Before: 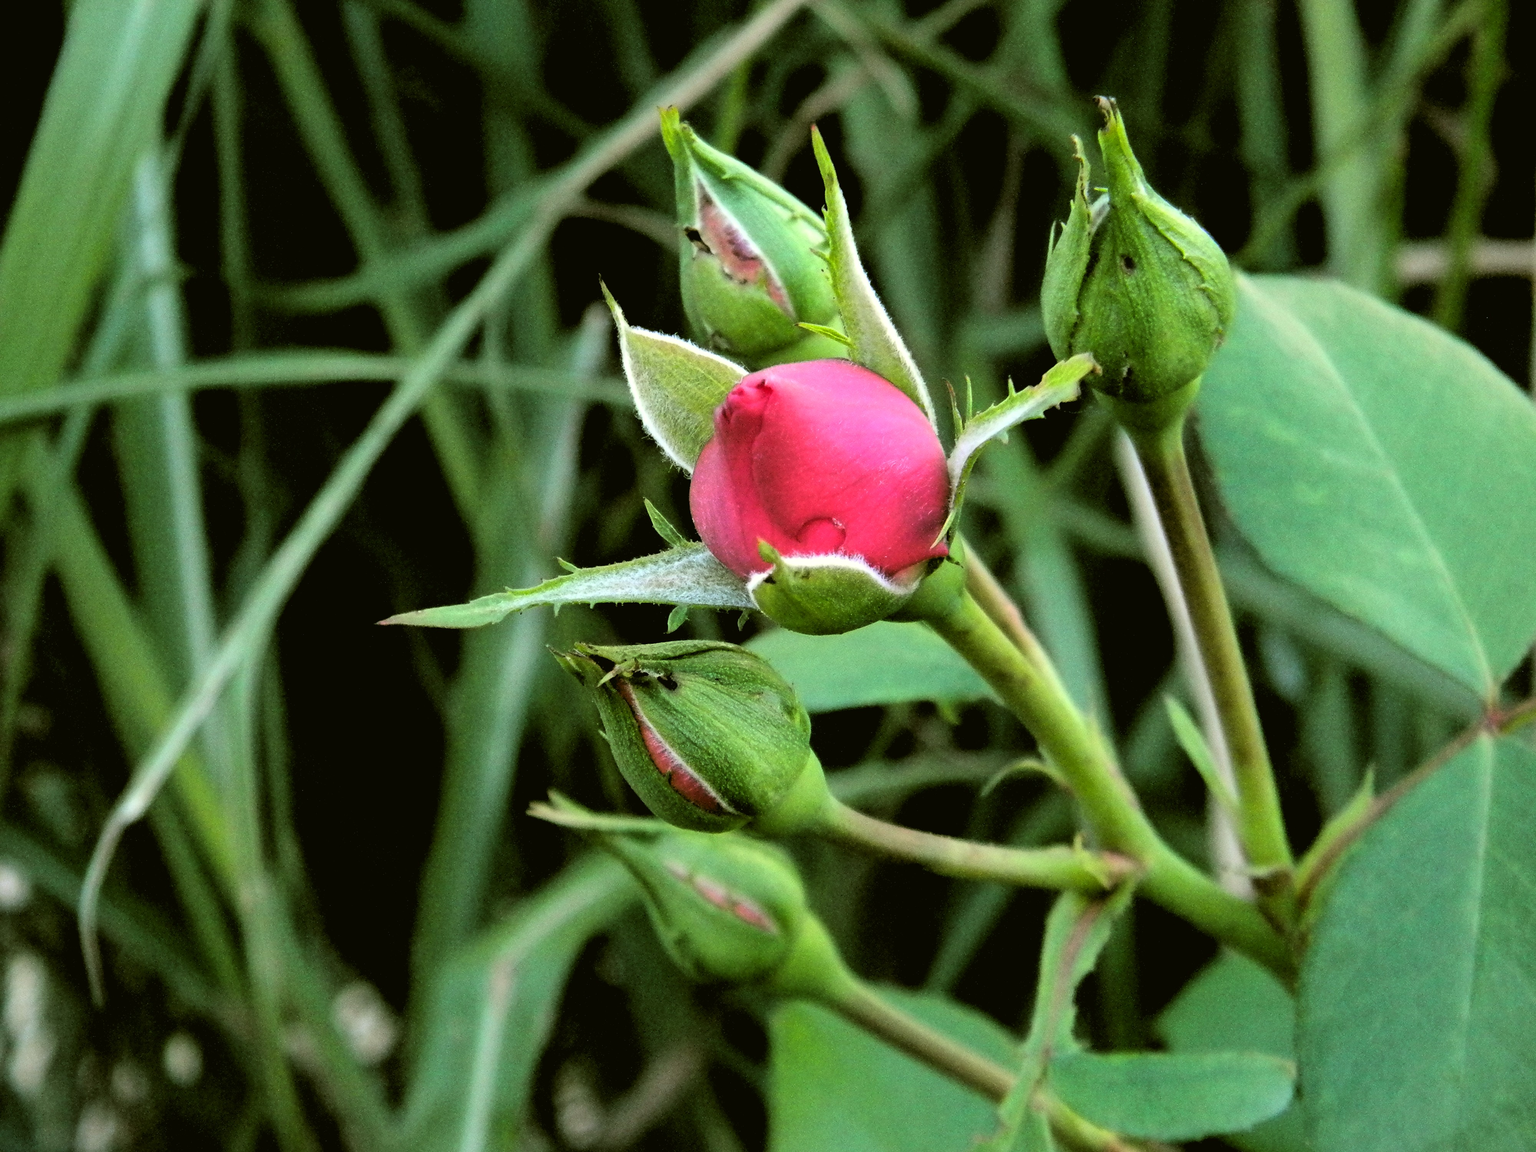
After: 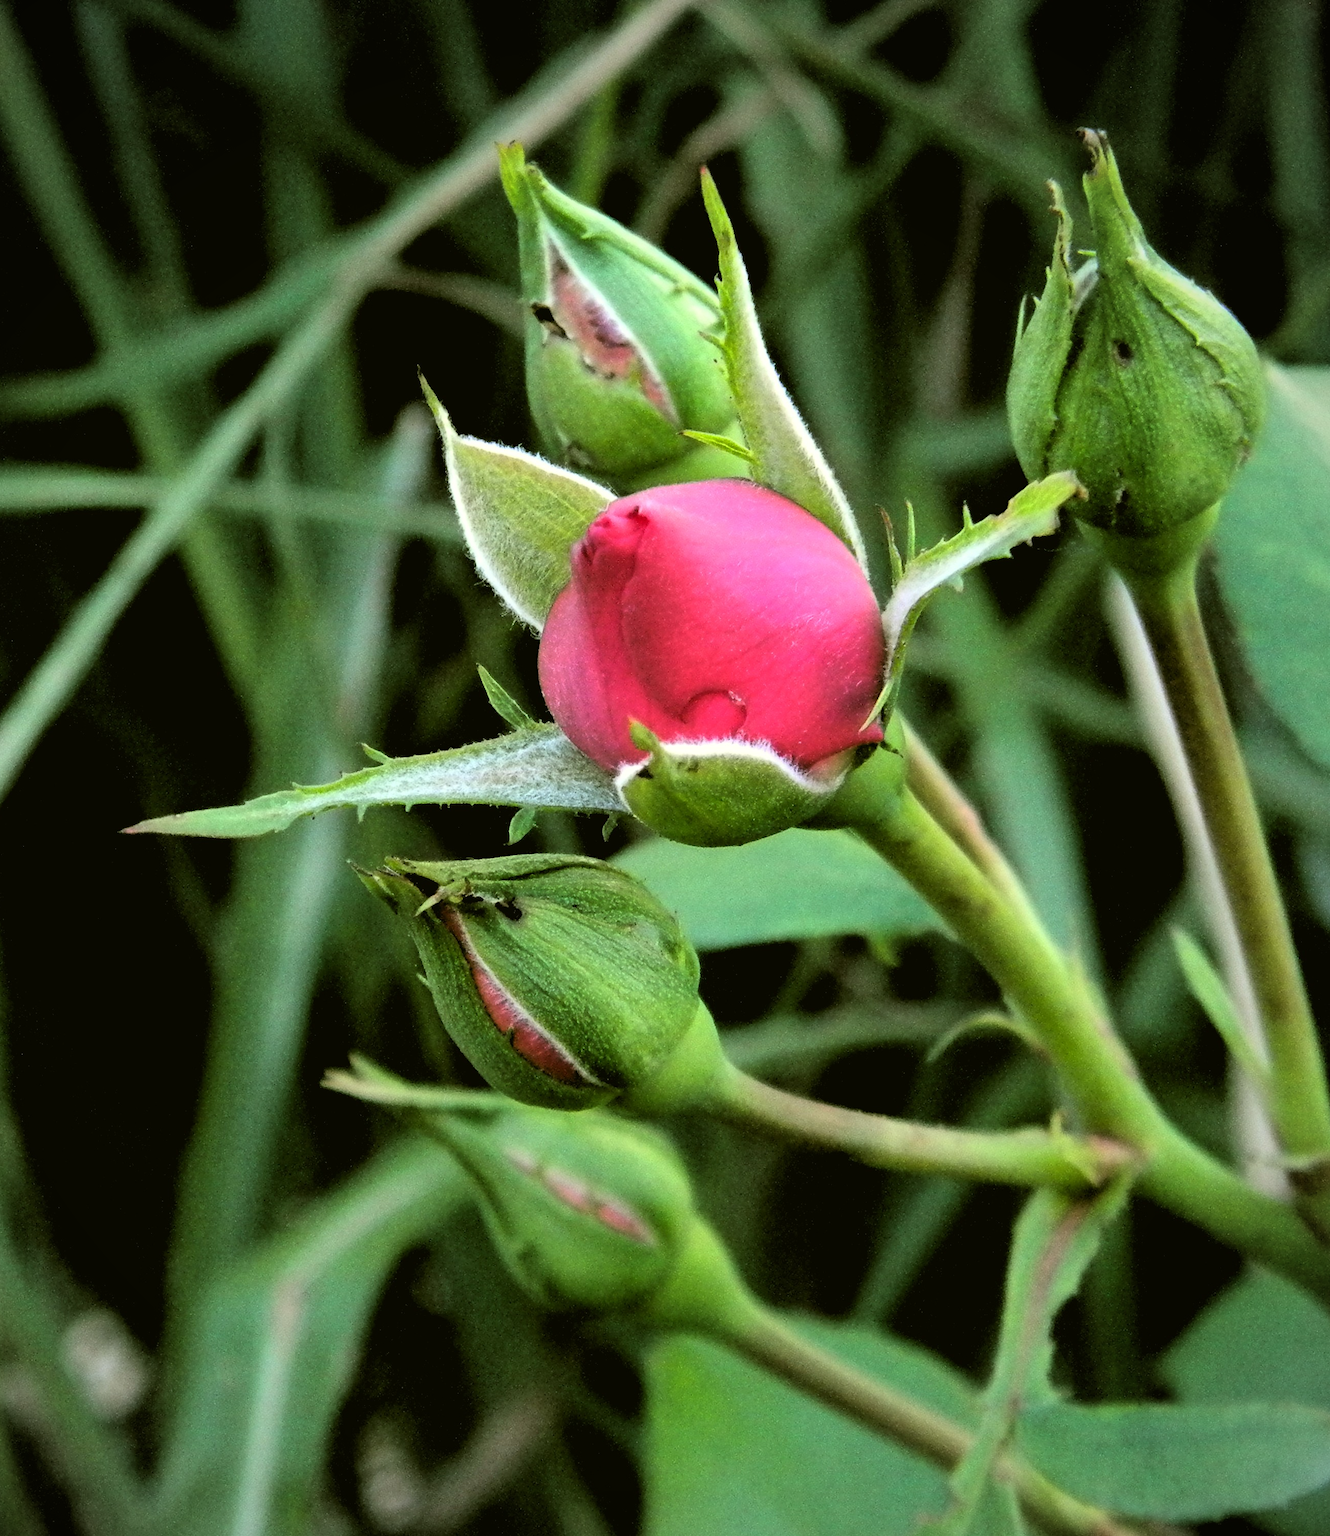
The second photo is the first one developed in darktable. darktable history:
crop and rotate: left 18.644%, right 16.381%
vignetting: fall-off radius 63.27%, brightness -0.419, saturation -0.307, center (-0.077, 0.073)
